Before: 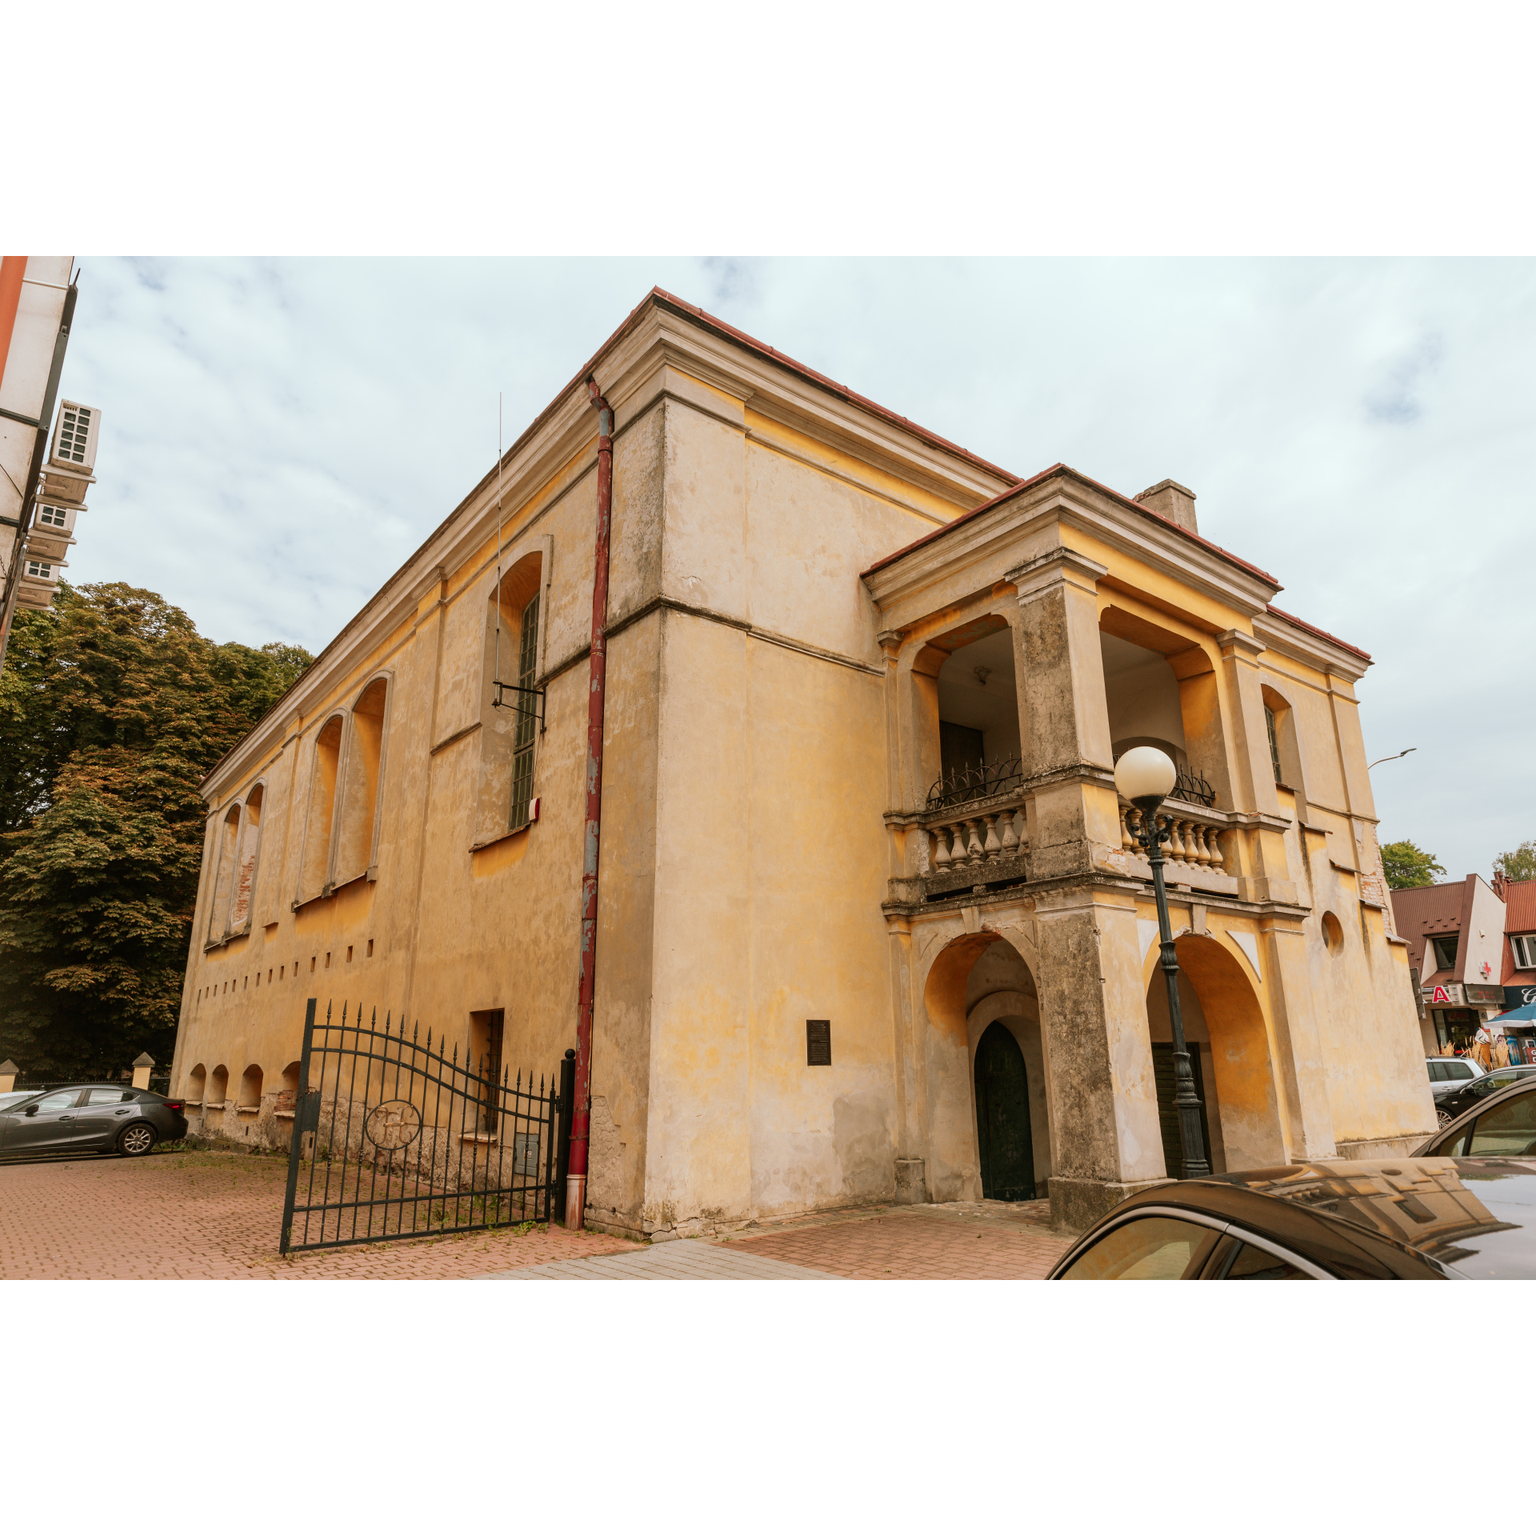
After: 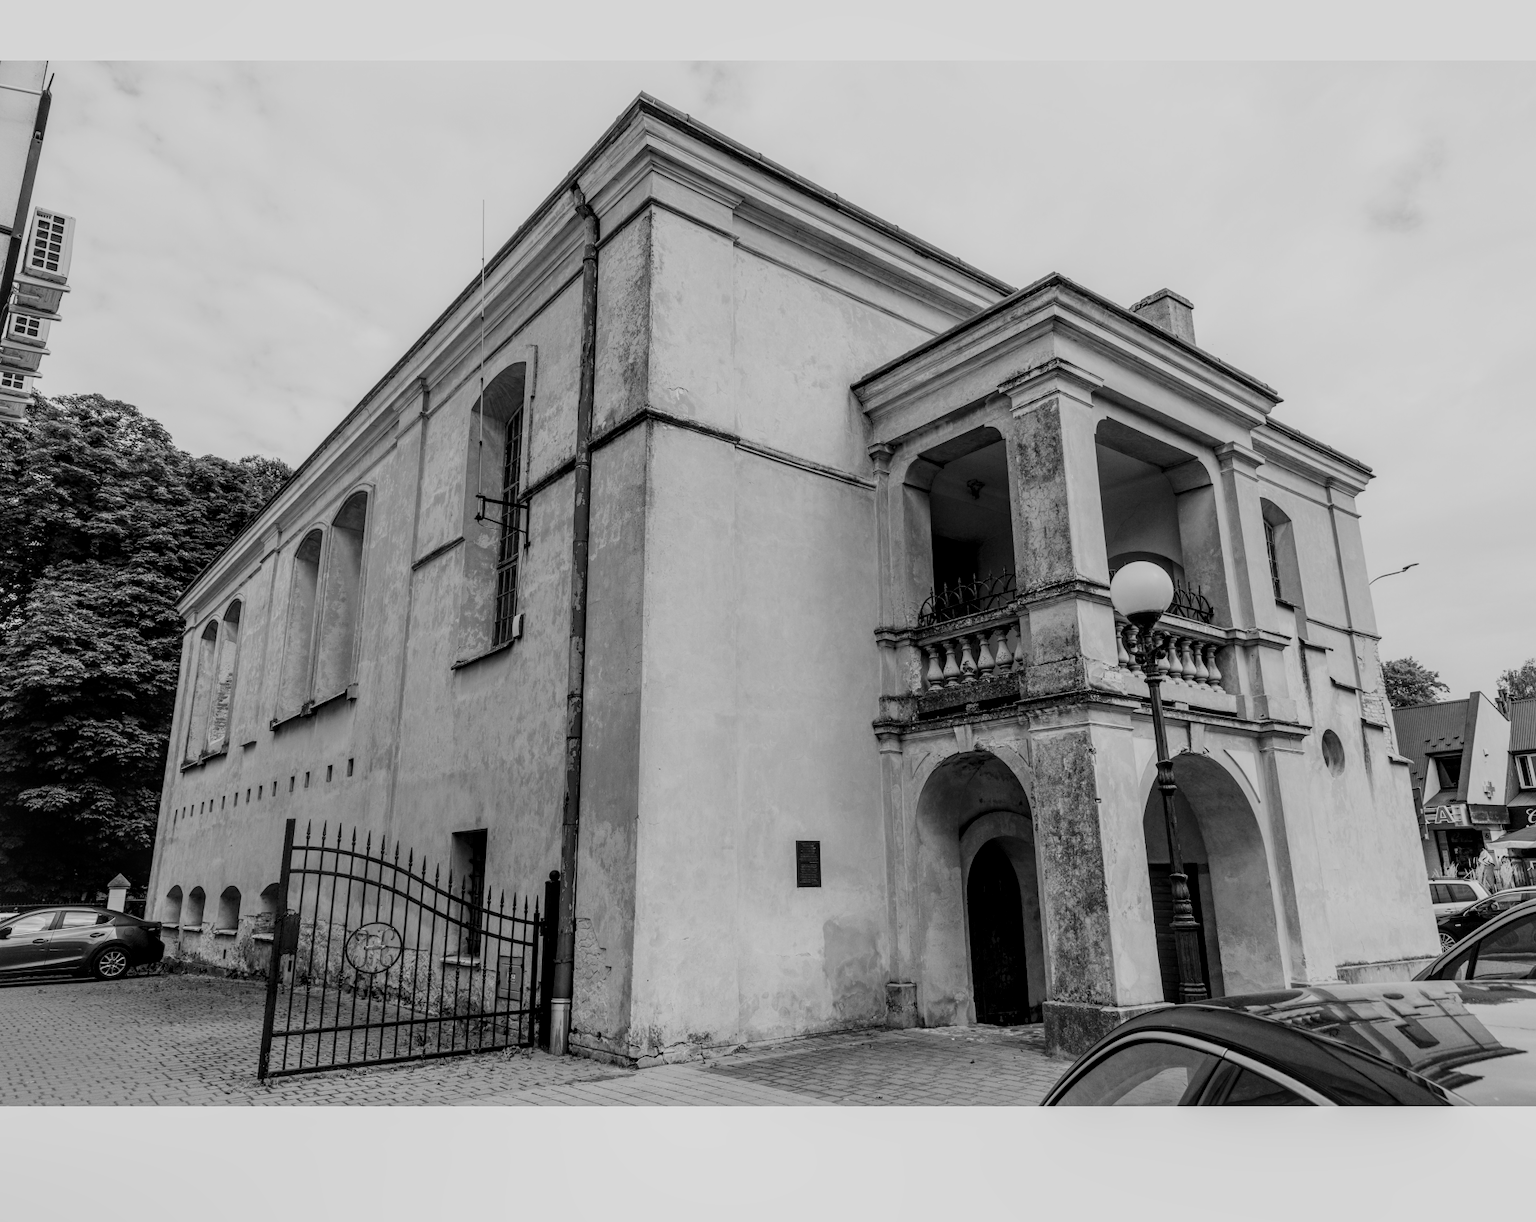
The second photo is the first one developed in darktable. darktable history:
local contrast: highlights 61%, detail 143%, midtone range 0.428
monochrome: a 14.95, b -89.96
sigmoid: on, module defaults
crop and rotate: left 1.814%, top 12.818%, right 0.25%, bottom 9.225%
